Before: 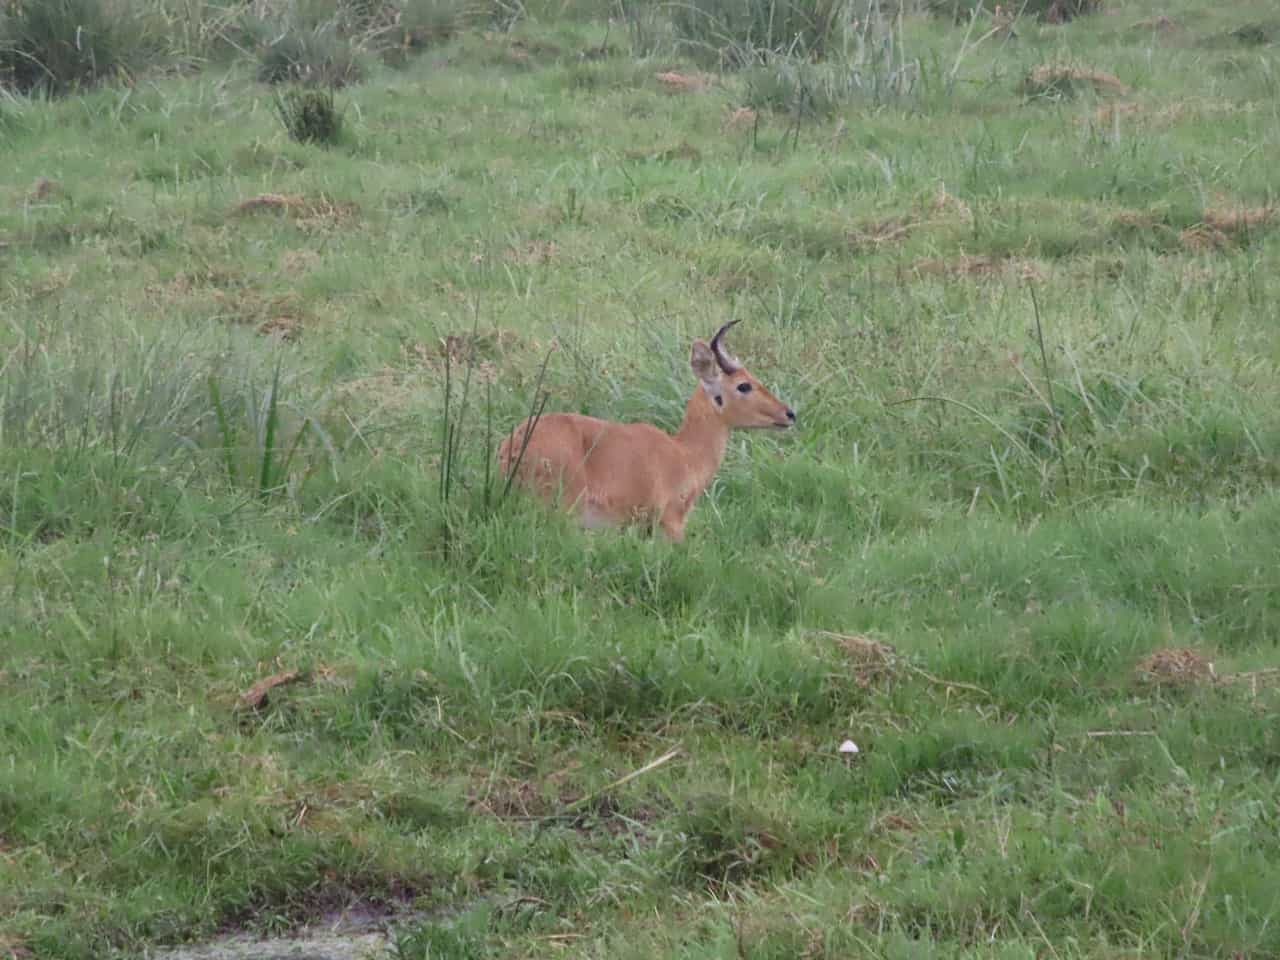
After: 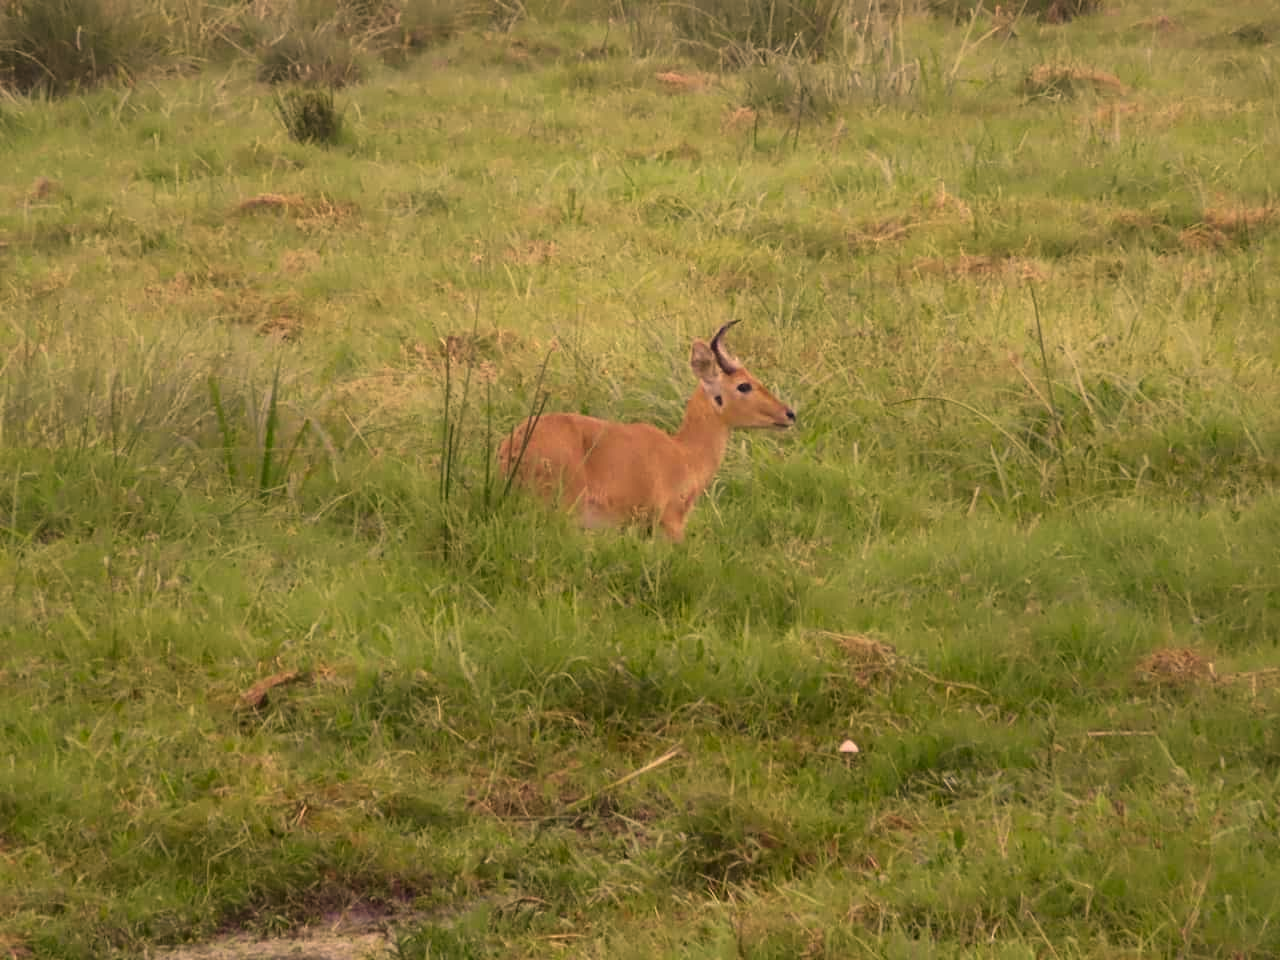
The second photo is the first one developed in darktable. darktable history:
tone equalizer: -8 EV -0.001 EV, -7 EV 0.001 EV, -6 EV -0.002 EV, -5 EV -0.003 EV, -4 EV -0.062 EV, -3 EV -0.222 EV, -2 EV -0.267 EV, -1 EV 0.105 EV, +0 EV 0.303 EV
color correction: highlights a* 17.94, highlights b* 35.39, shadows a* 1.48, shadows b* 6.42, saturation 1.01
